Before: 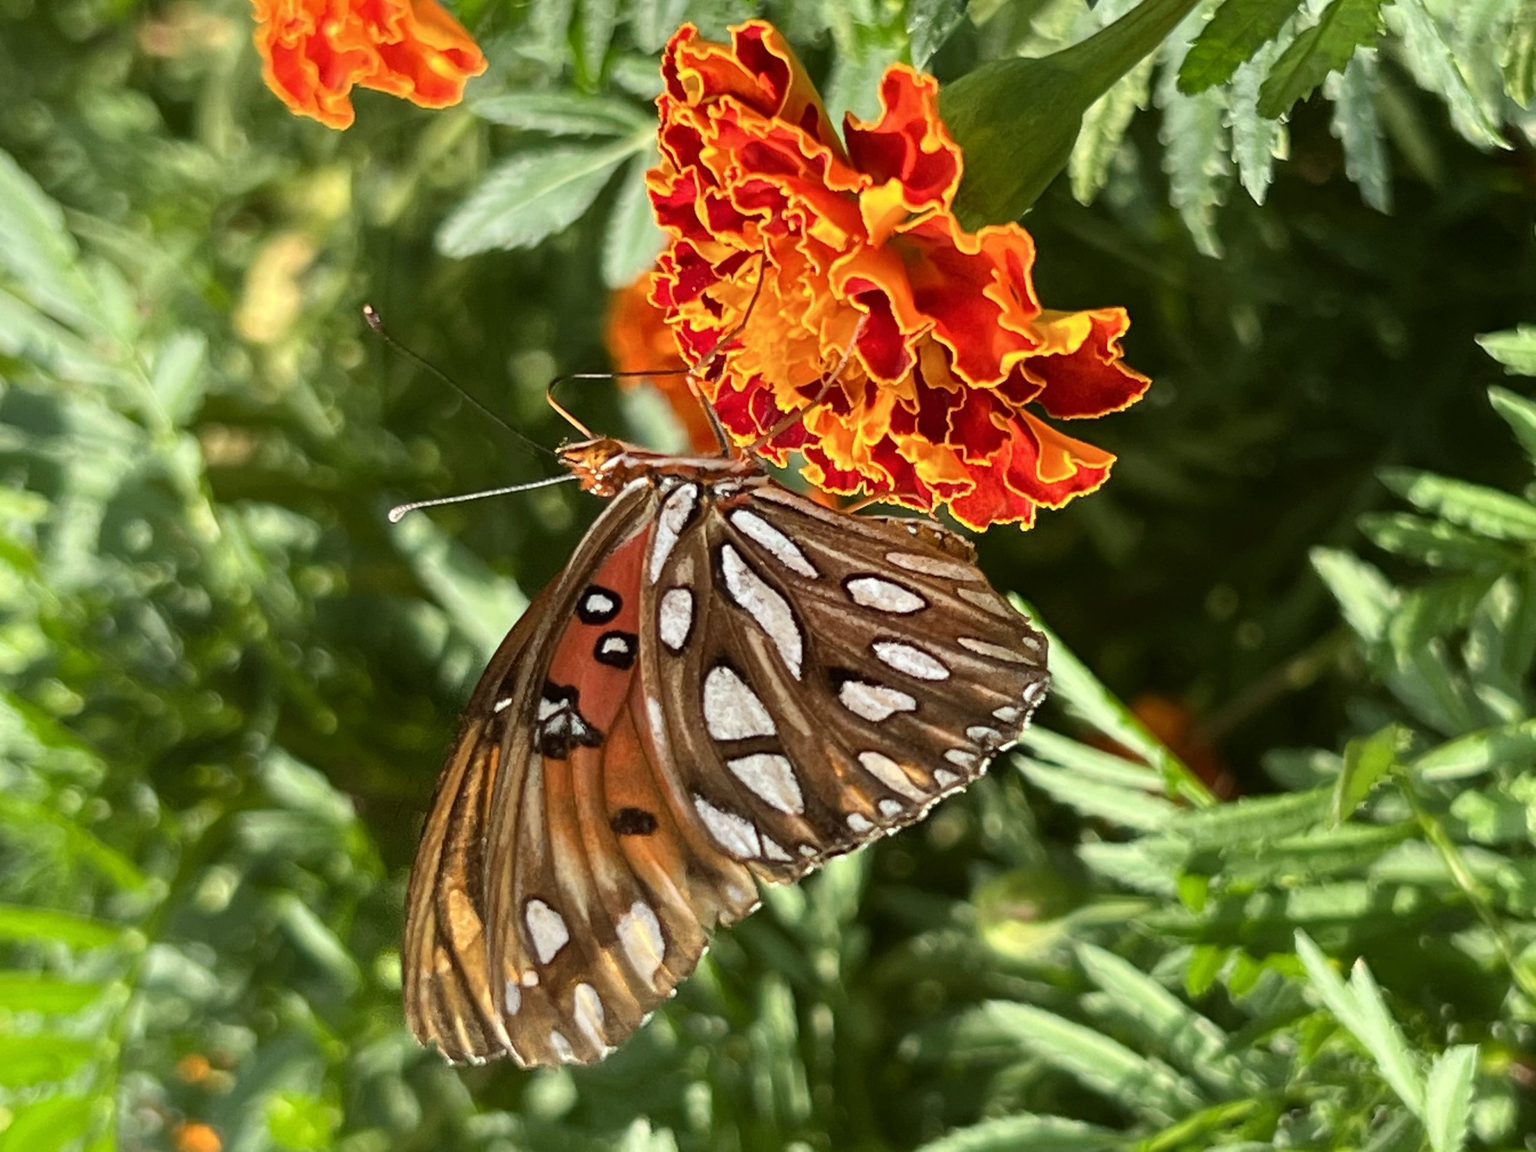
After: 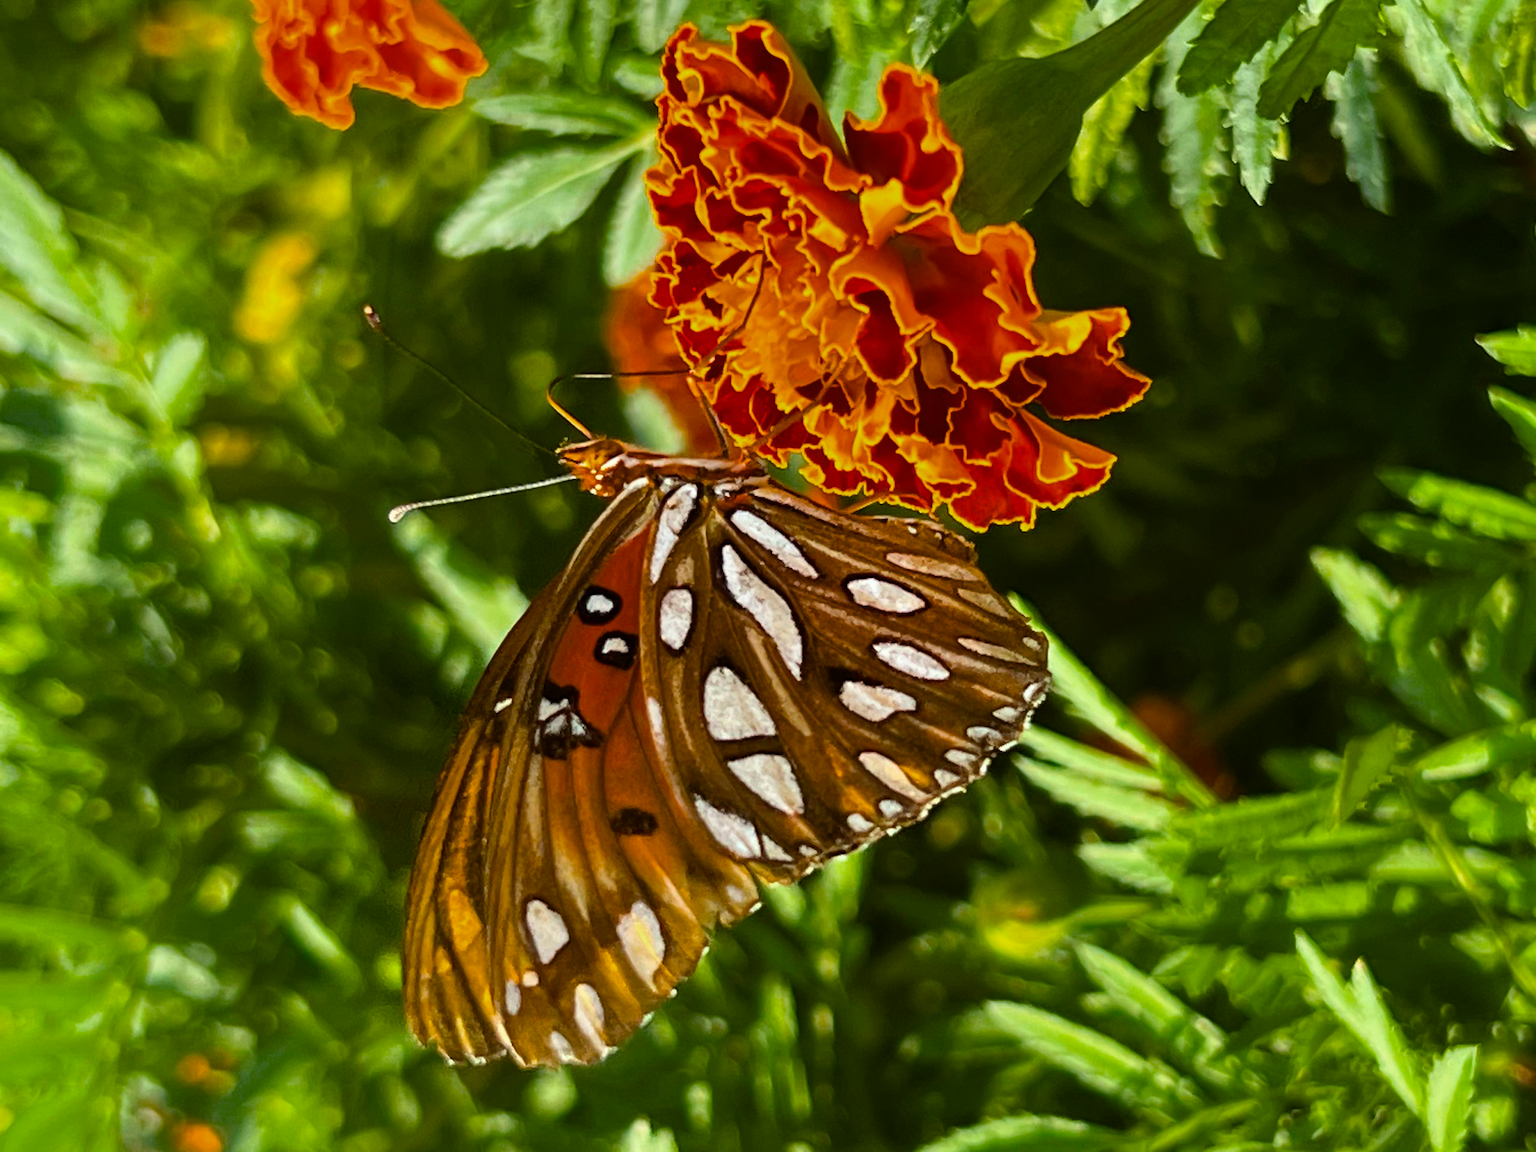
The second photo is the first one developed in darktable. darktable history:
color balance rgb: linear chroma grading › shadows -10.082%, linear chroma grading › global chroma 20.543%, perceptual saturation grading › global saturation 31.161%, saturation formula JzAzBz (2021)
